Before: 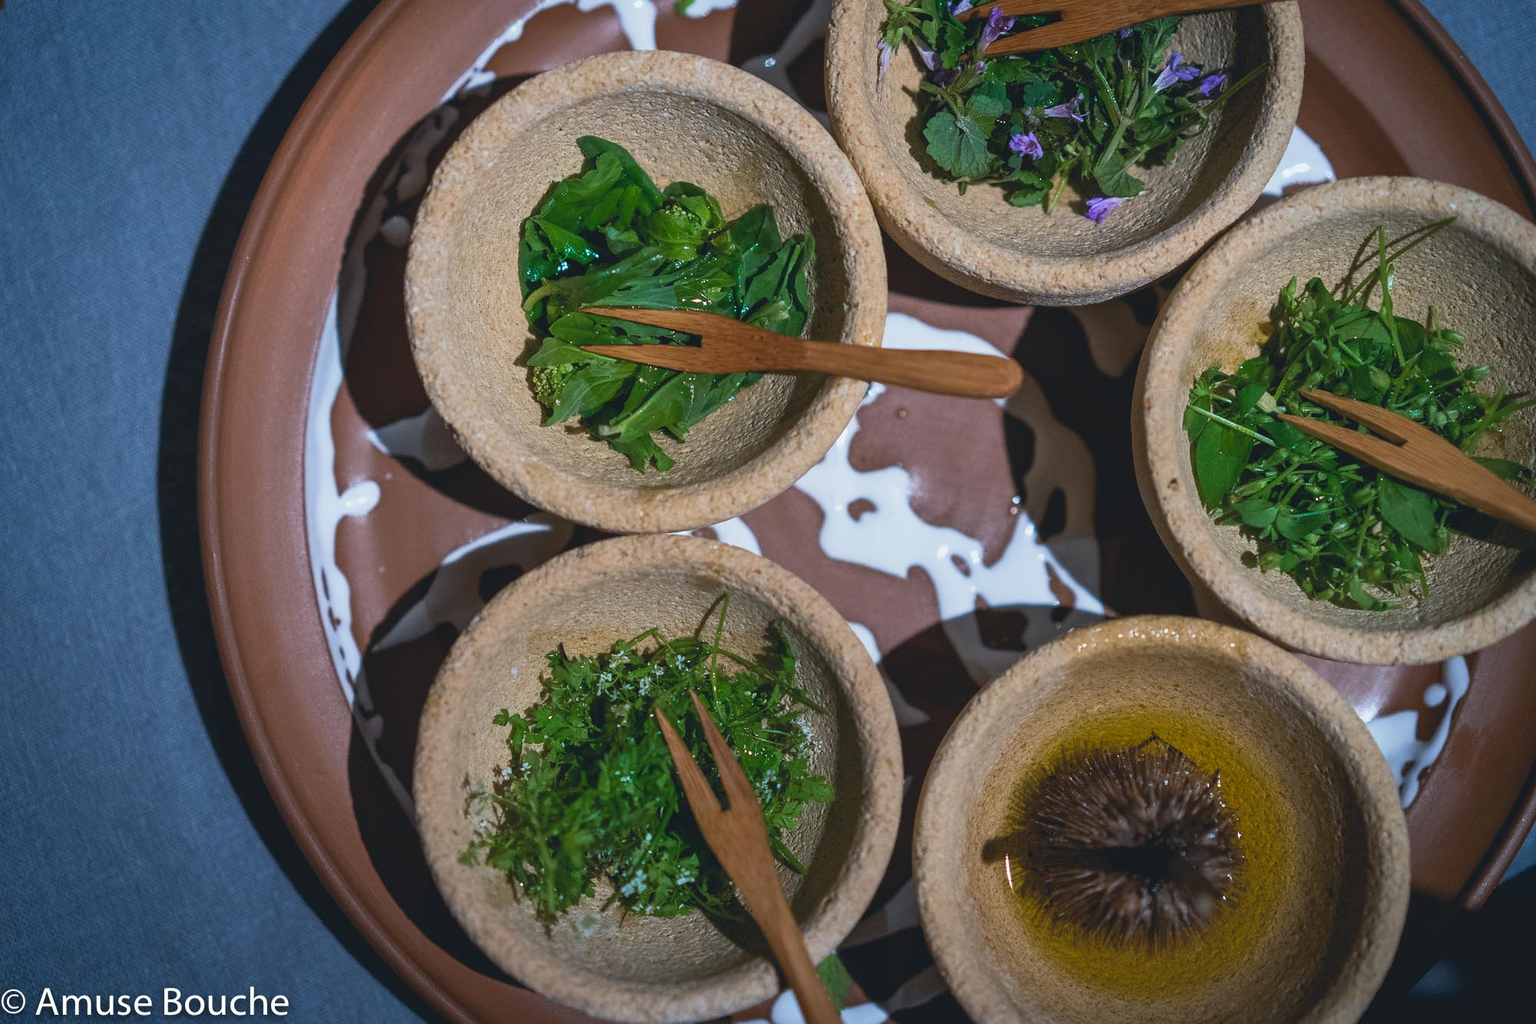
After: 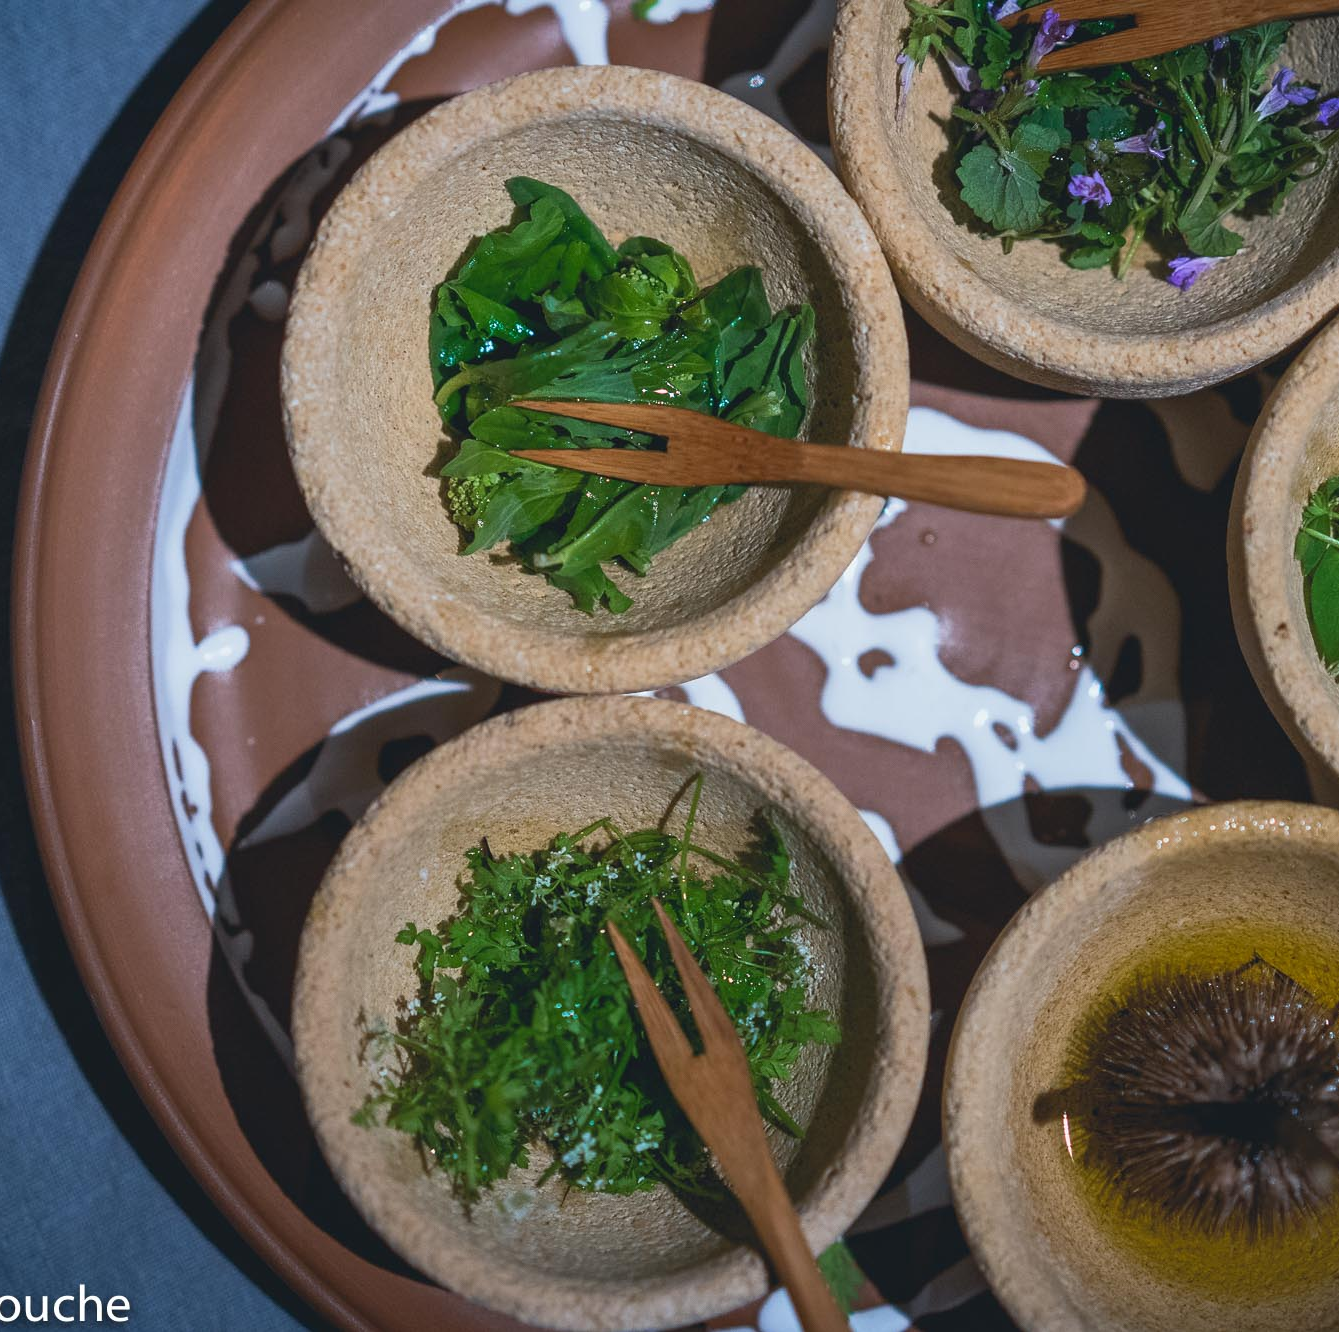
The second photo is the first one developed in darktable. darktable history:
crop and rotate: left 12.318%, right 20.694%
